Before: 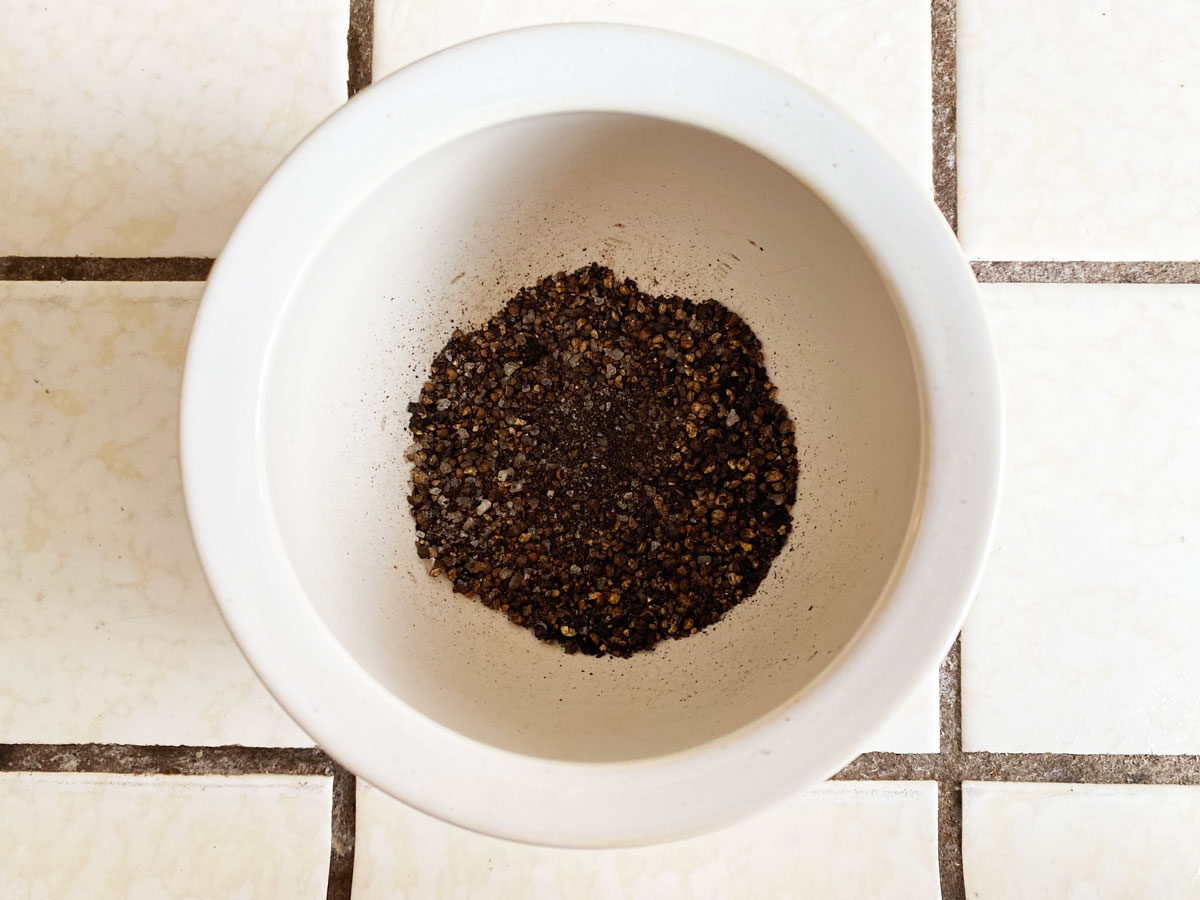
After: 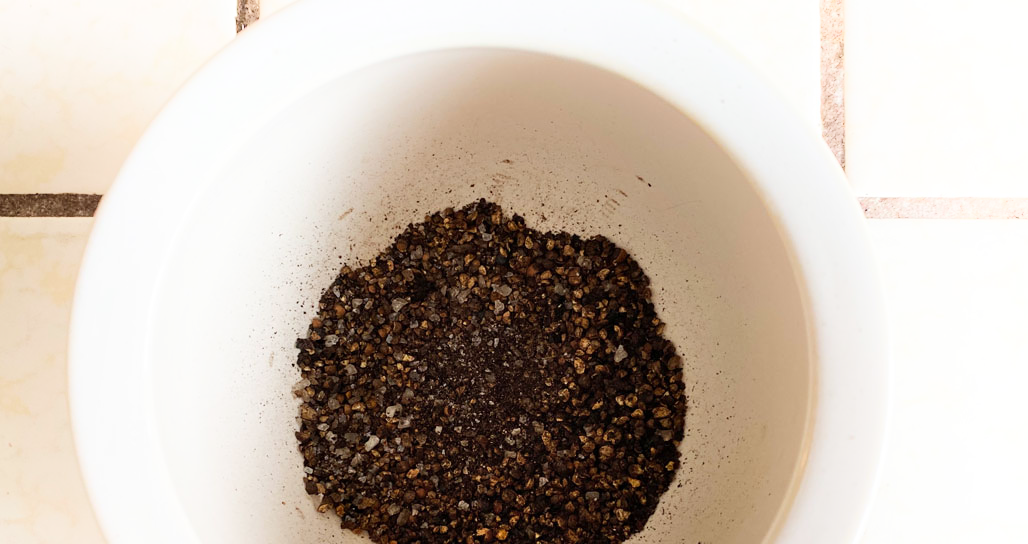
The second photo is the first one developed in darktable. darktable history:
shadows and highlights: highlights 70.7, soften with gaussian
crop and rotate: left 9.345%, top 7.22%, right 4.982%, bottom 32.331%
